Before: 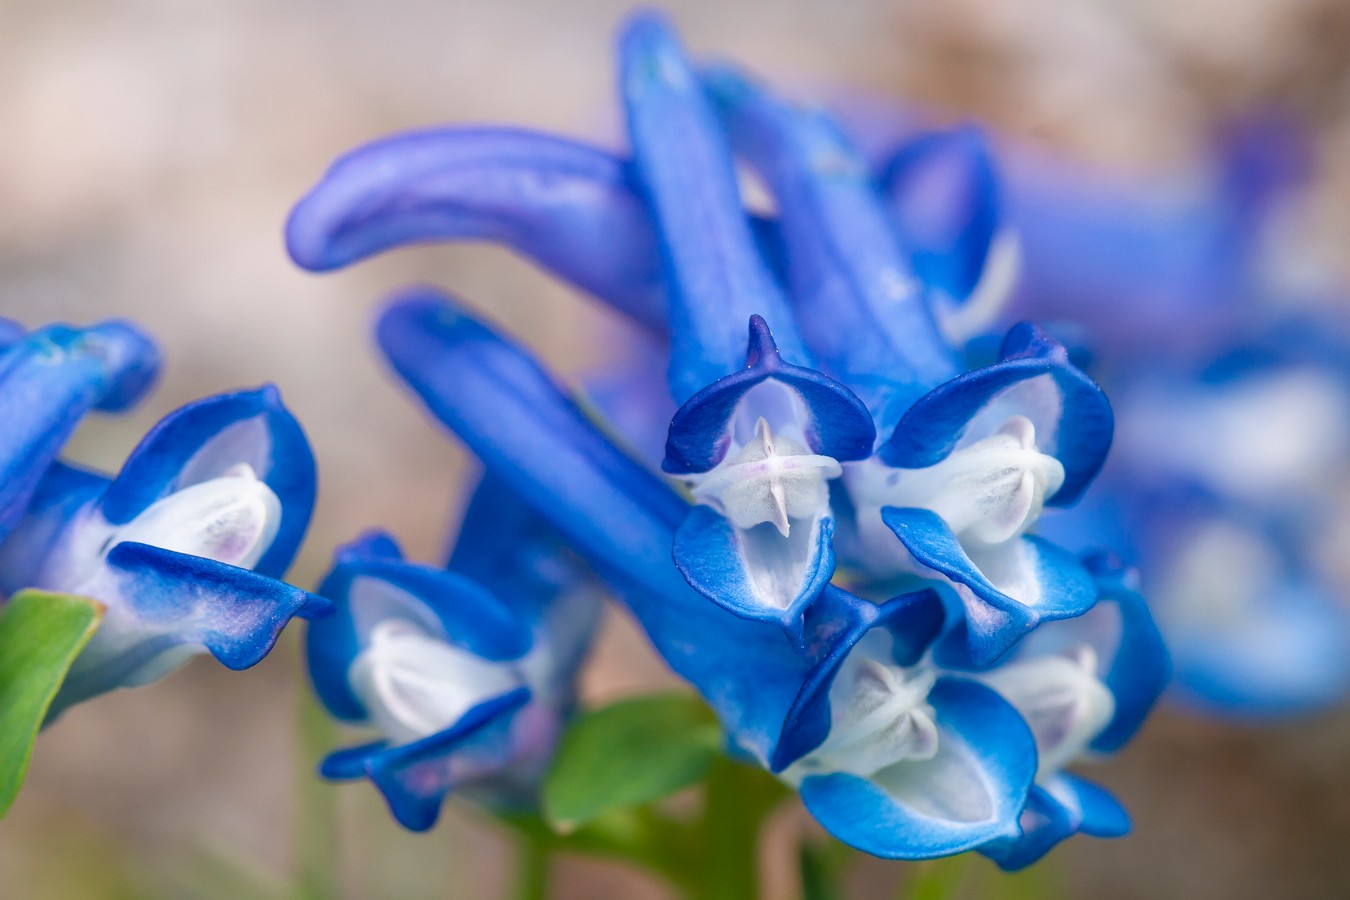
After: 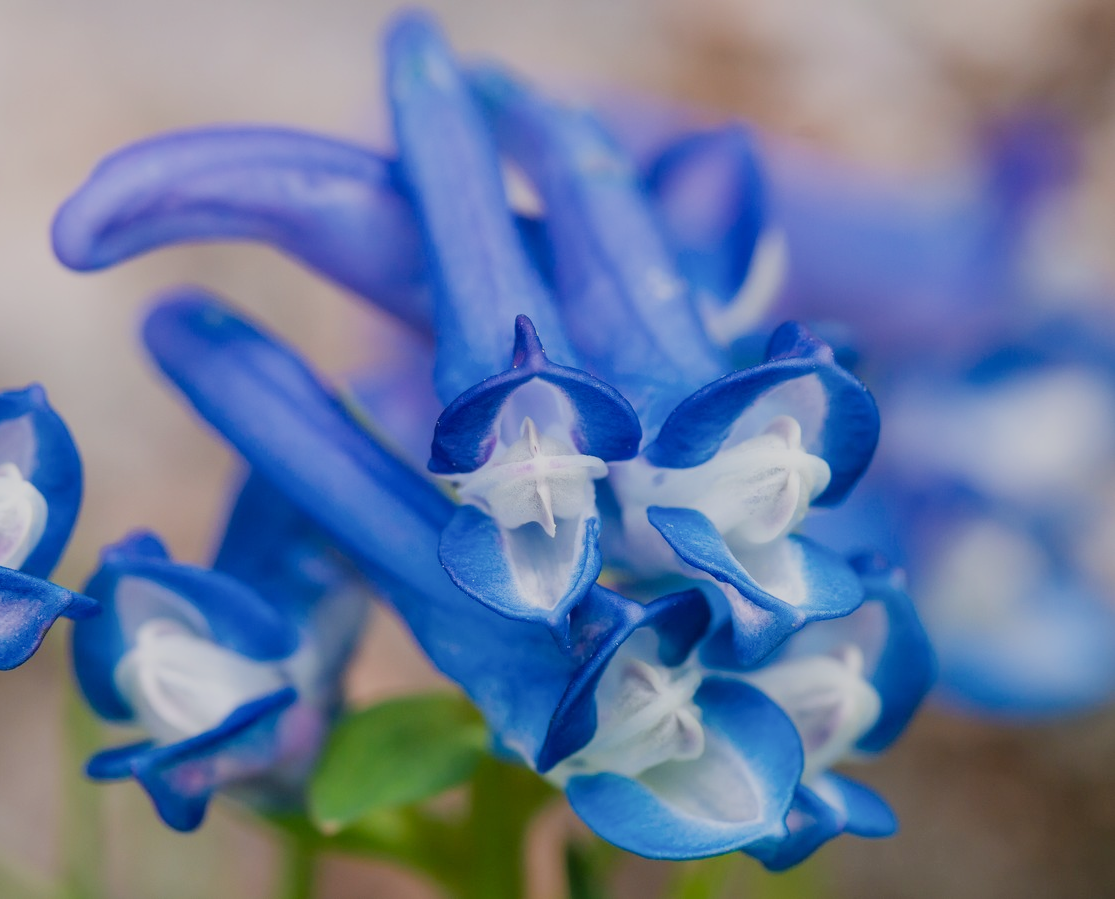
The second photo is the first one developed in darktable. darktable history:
filmic rgb: black relative exposure -7.65 EV, white relative exposure 4.56 EV, hardness 3.61
crop: left 17.357%, bottom 0.031%
